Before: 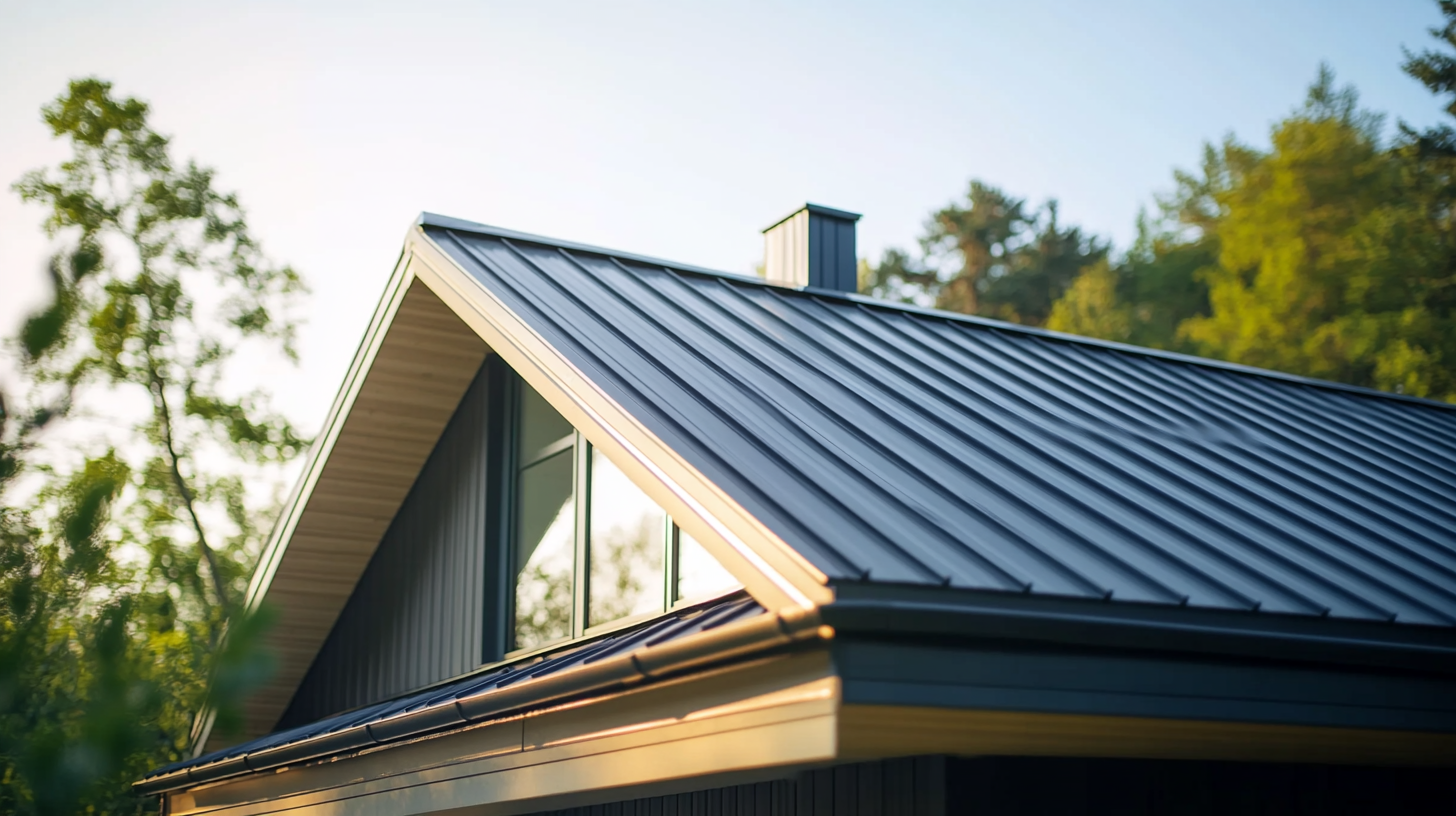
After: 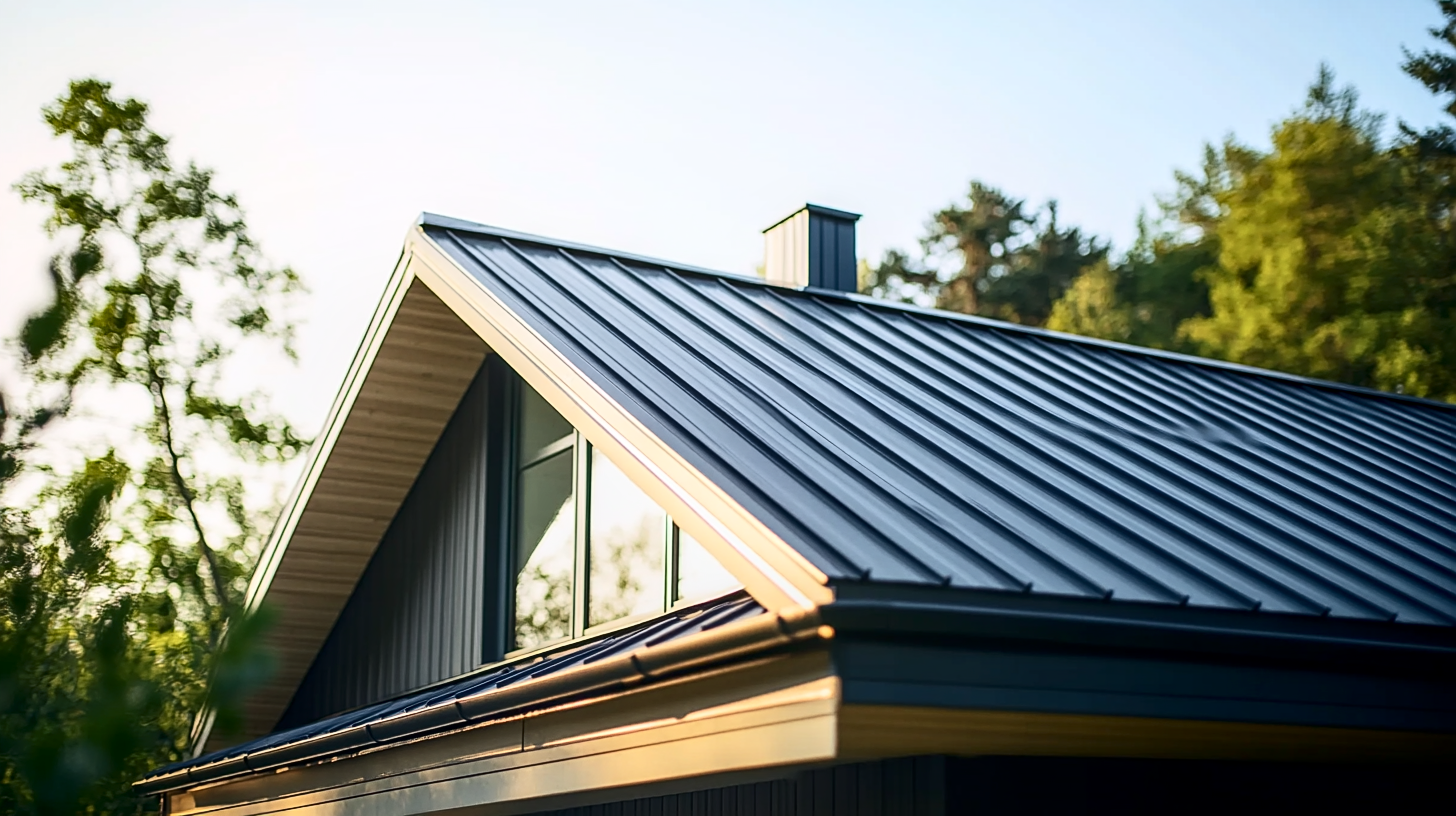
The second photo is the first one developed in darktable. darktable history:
exposure: black level correction 0.001, compensate highlight preservation false
sharpen: on, module defaults
local contrast: on, module defaults
contrast brightness saturation: contrast 0.28
